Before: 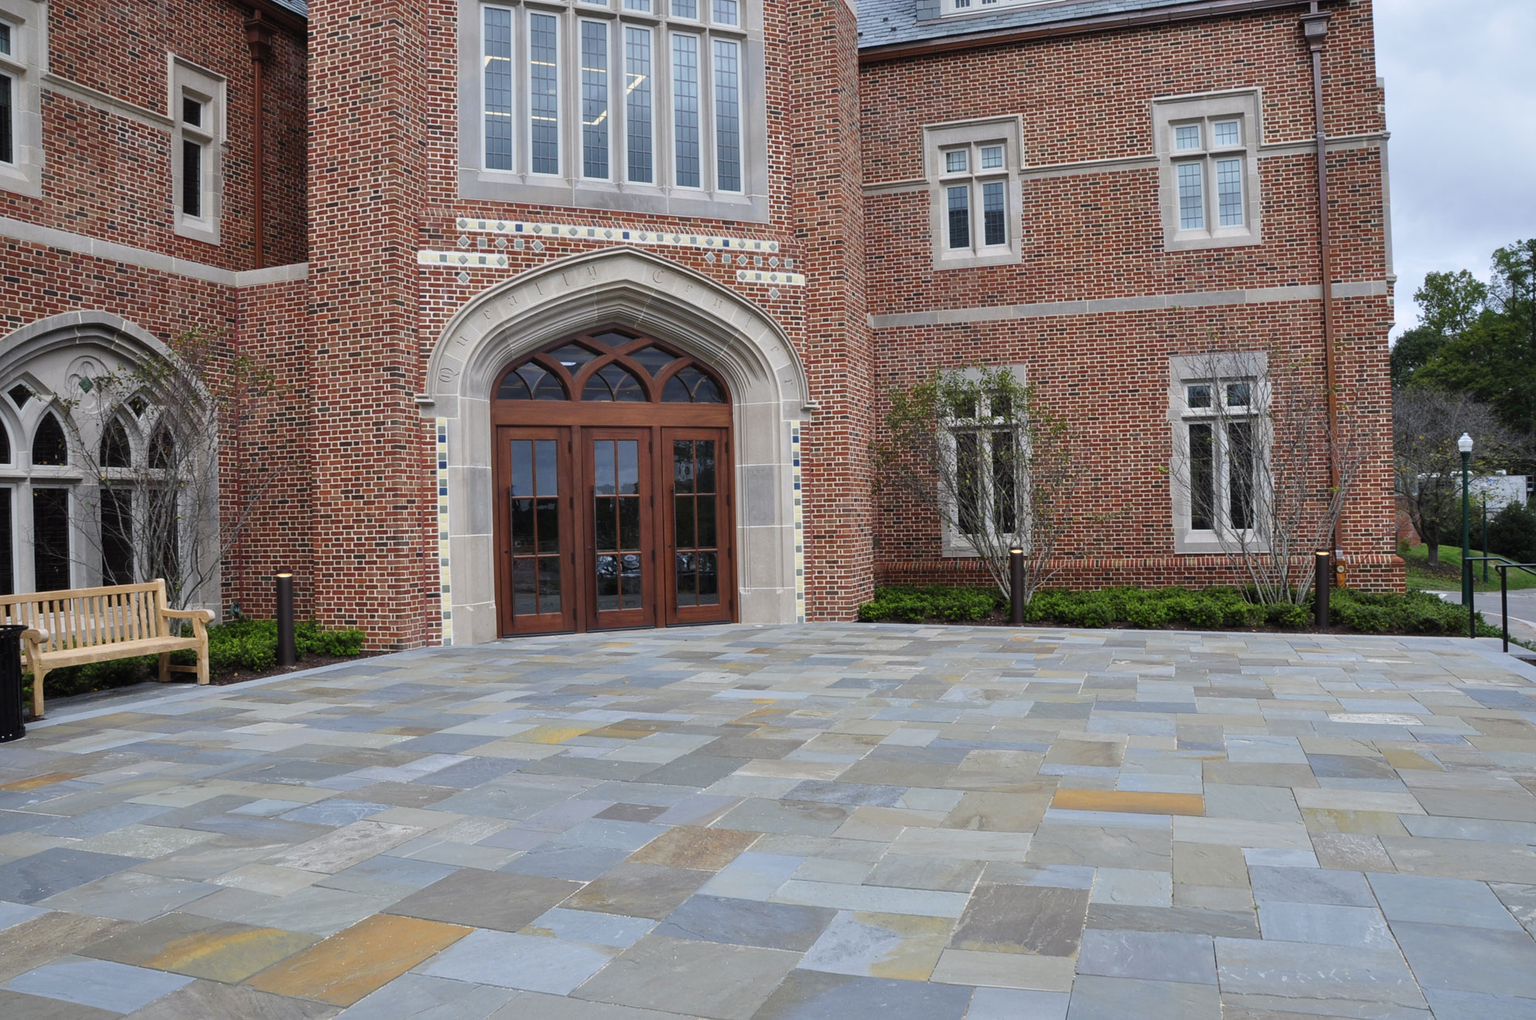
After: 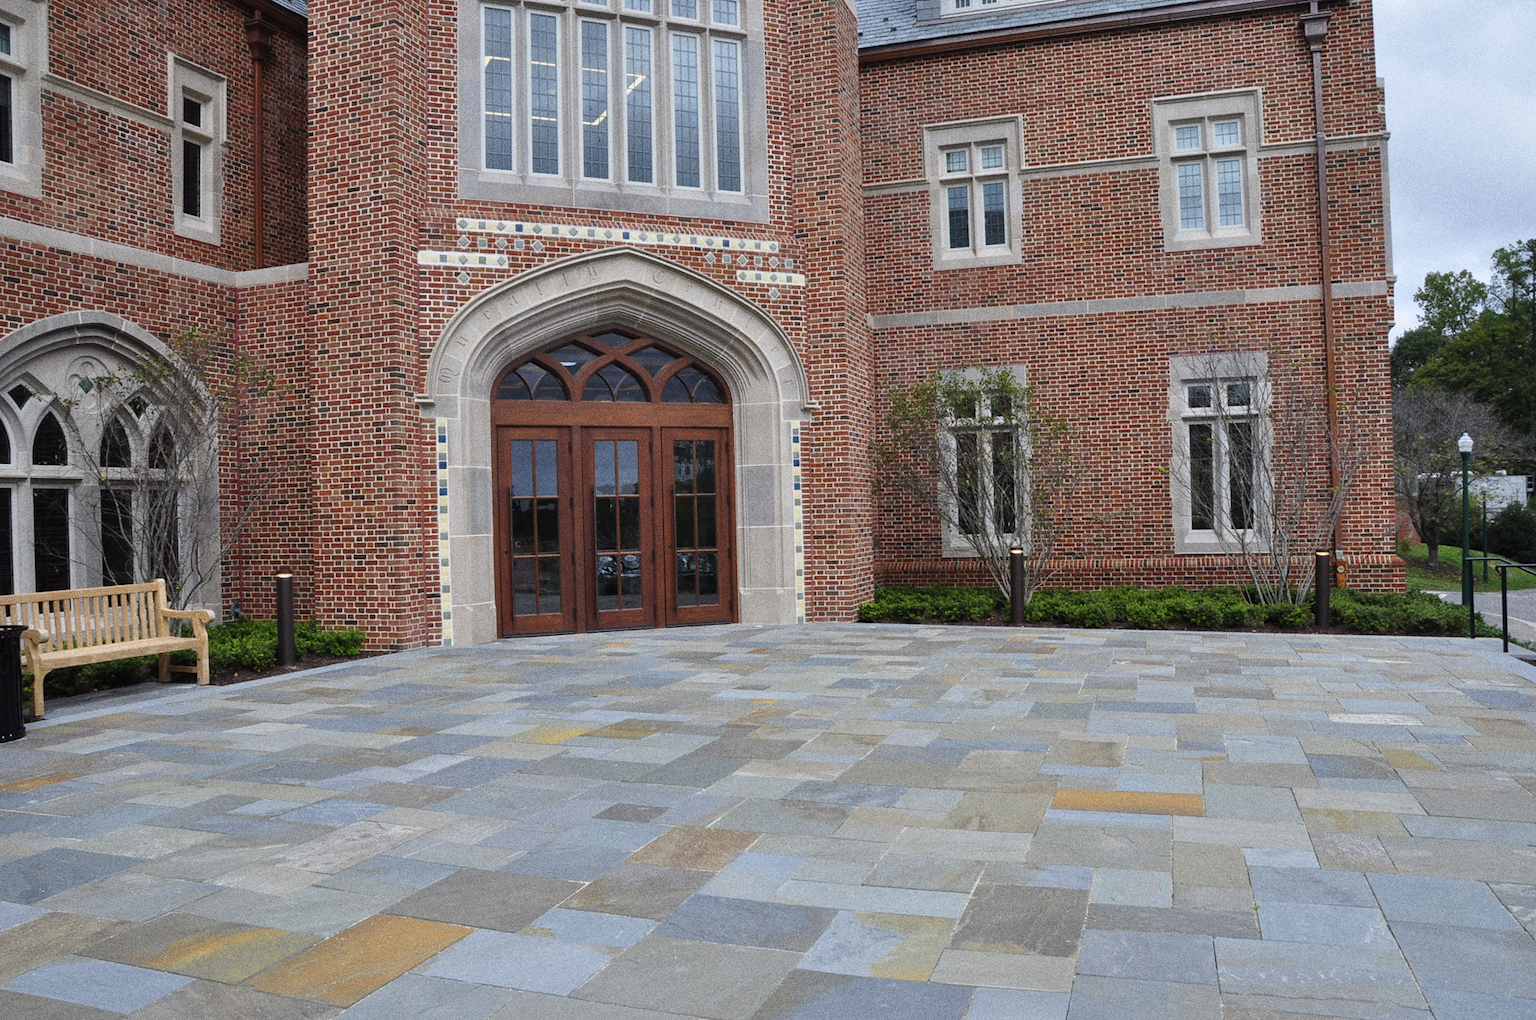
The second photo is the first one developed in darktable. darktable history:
exposure: compensate highlight preservation false
grain: coarseness 0.09 ISO, strength 40%
